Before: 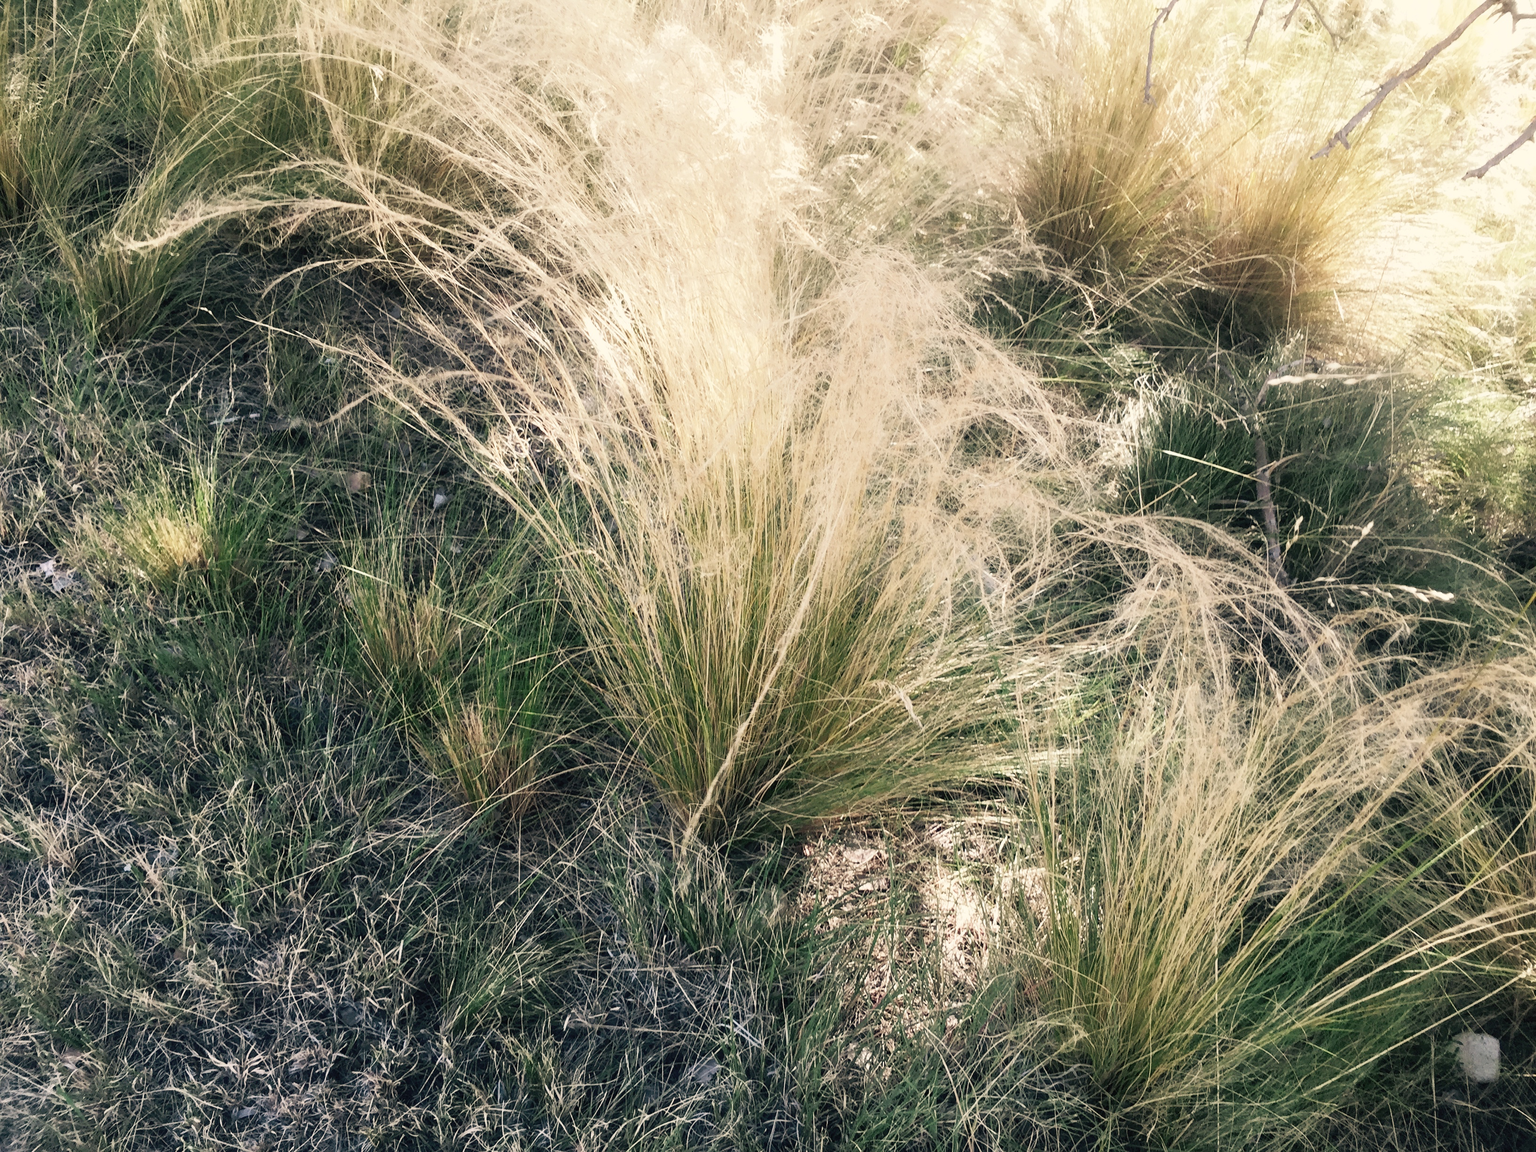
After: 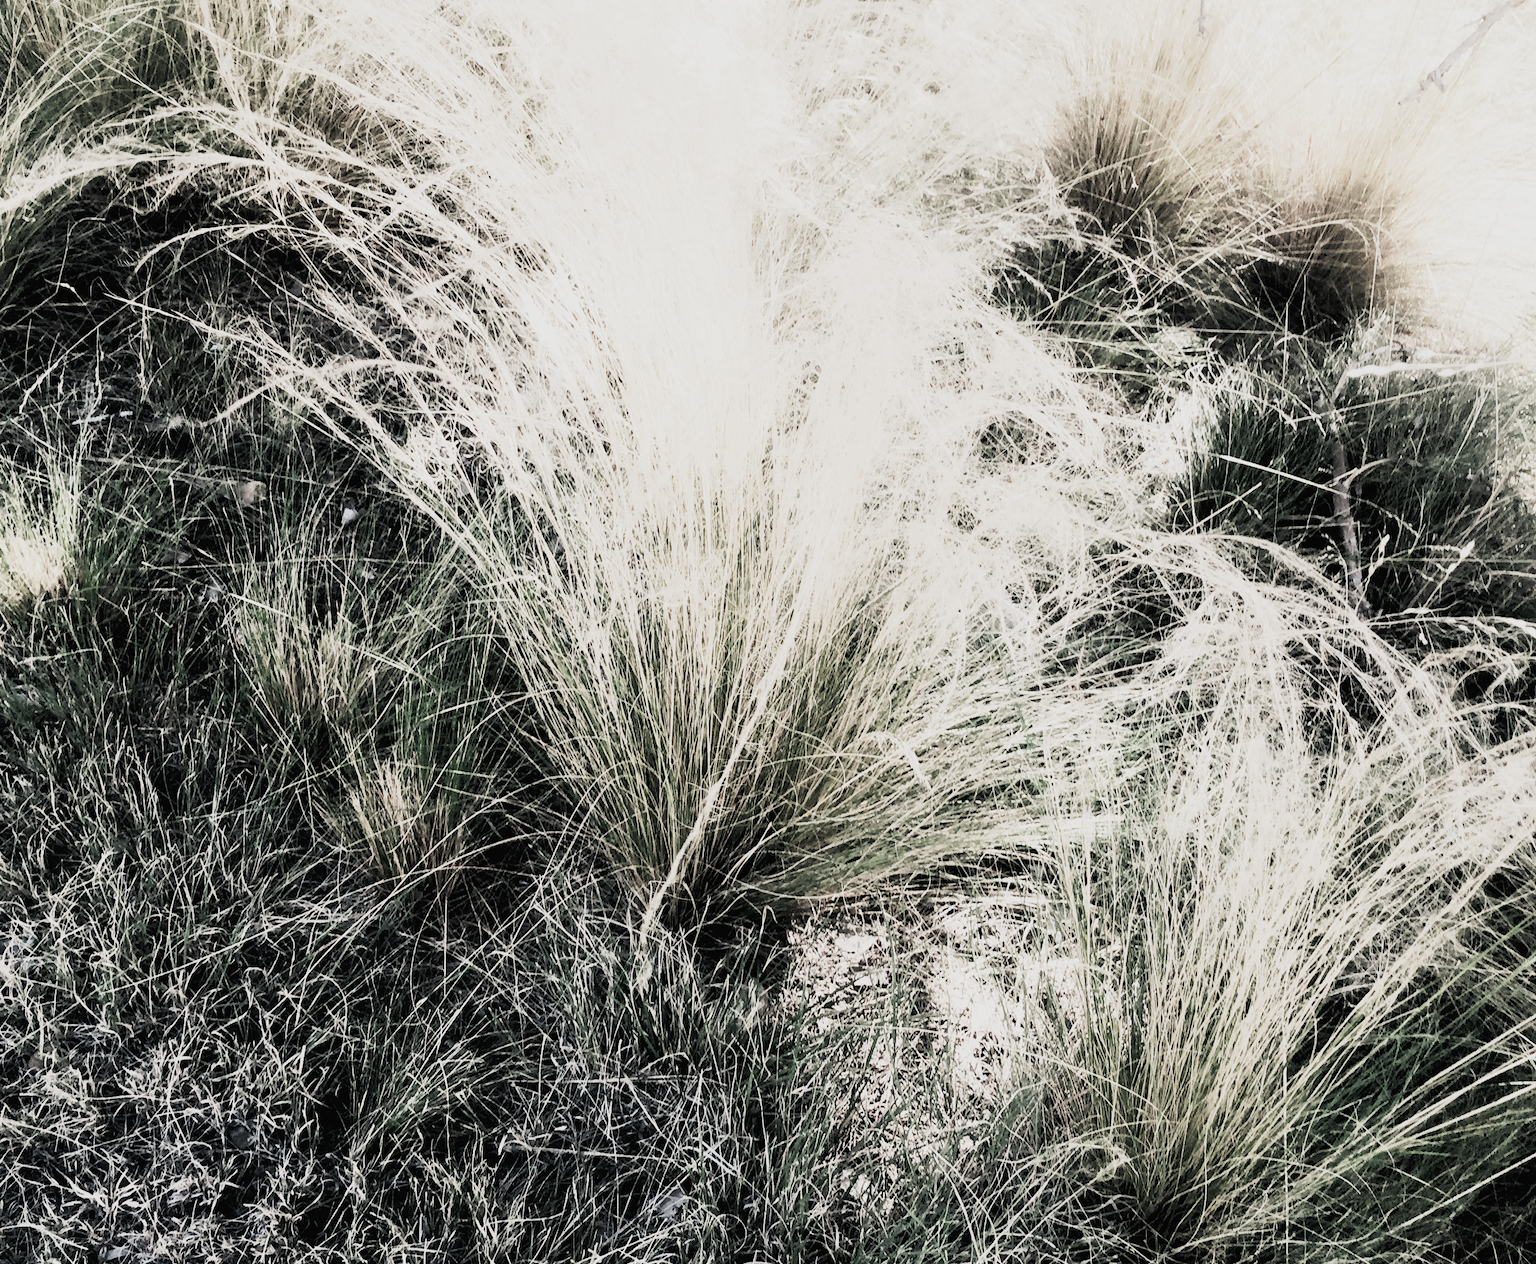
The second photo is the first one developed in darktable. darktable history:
tone curve: curves: ch0 [(0, 0.015) (0.037, 0.022) (0.131, 0.116) (0.316, 0.345) (0.49, 0.615) (0.677, 0.82) (0.813, 0.891) (1, 0.955)]; ch1 [(0, 0) (0.366, 0.367) (0.475, 0.462) (0.494, 0.496) (0.504, 0.497) (0.554, 0.571) (0.618, 0.668) (1, 1)]; ch2 [(0, 0) (0.333, 0.346) (0.375, 0.375) (0.435, 0.424) (0.476, 0.492) (0.502, 0.499) (0.525, 0.522) (0.558, 0.575) (0.614, 0.656) (1, 1)], preserve colors none
crop: left 9.78%, top 6.324%, right 7.221%, bottom 2.565%
filmic rgb: black relative exposure -5.12 EV, white relative exposure 3.96 EV, threshold 2.95 EV, hardness 2.88, contrast 1.299, highlights saturation mix -29.55%, color science v5 (2021), contrast in shadows safe, contrast in highlights safe, enable highlight reconstruction true
